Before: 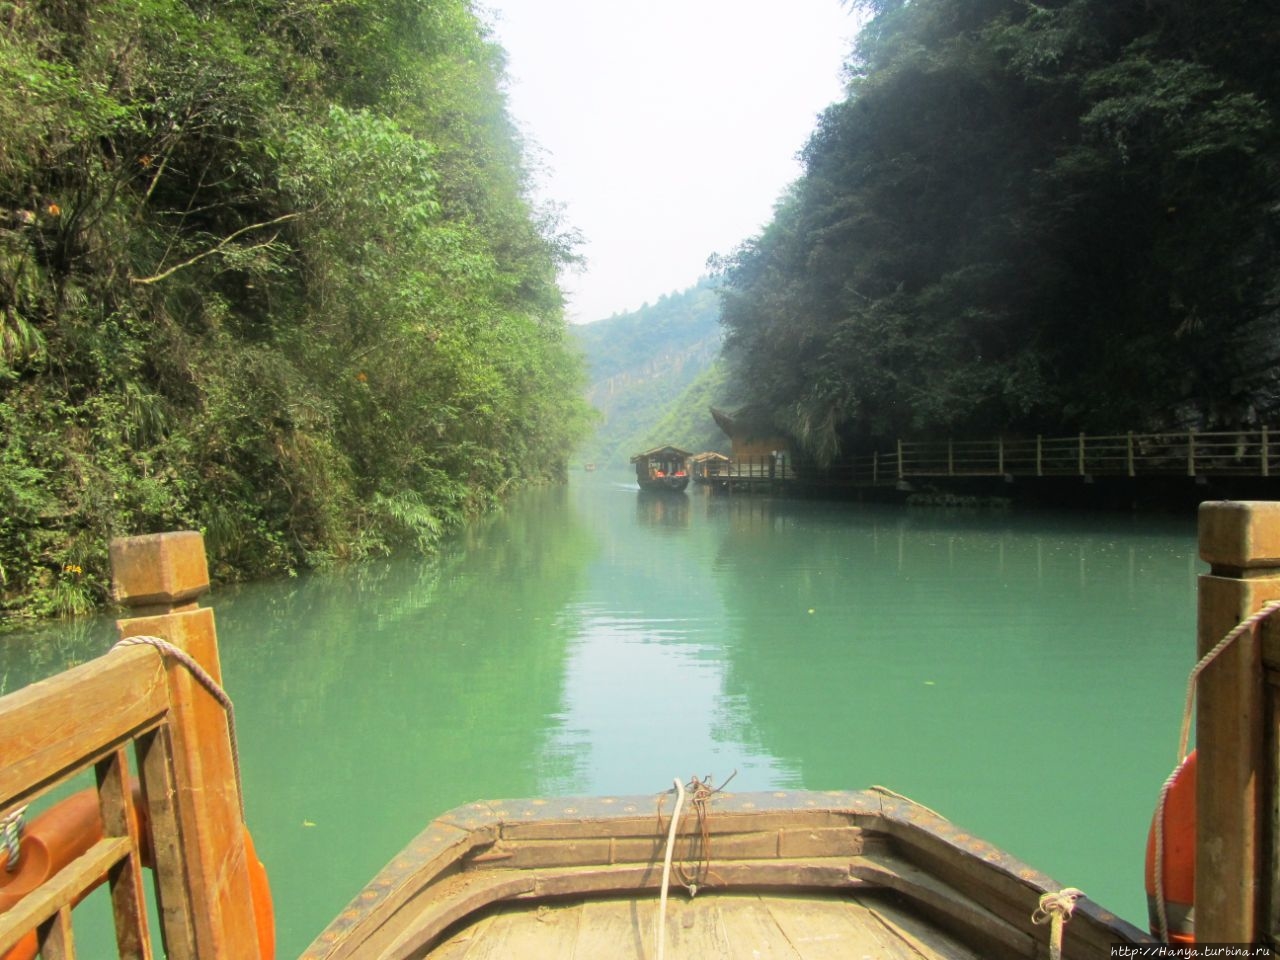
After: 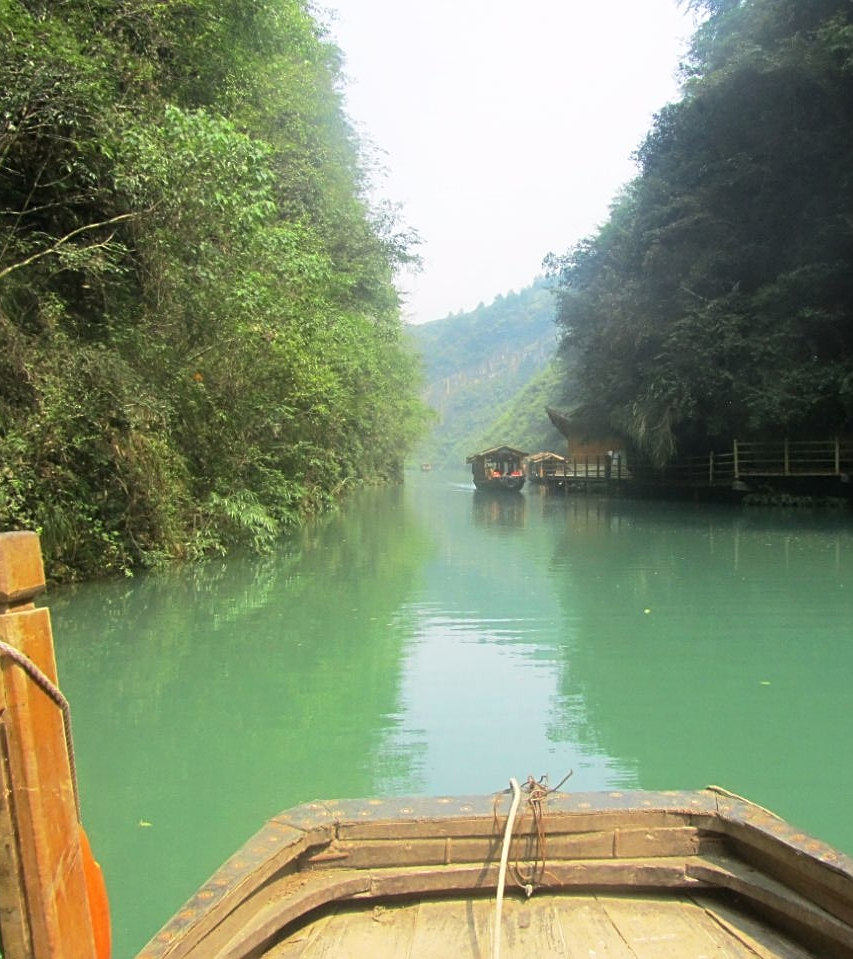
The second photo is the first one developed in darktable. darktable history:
crop and rotate: left 12.849%, right 20.485%
base curve: curves: ch0 [(0, 0) (0.472, 0.455) (1, 1)], preserve colors none
sharpen: on, module defaults
